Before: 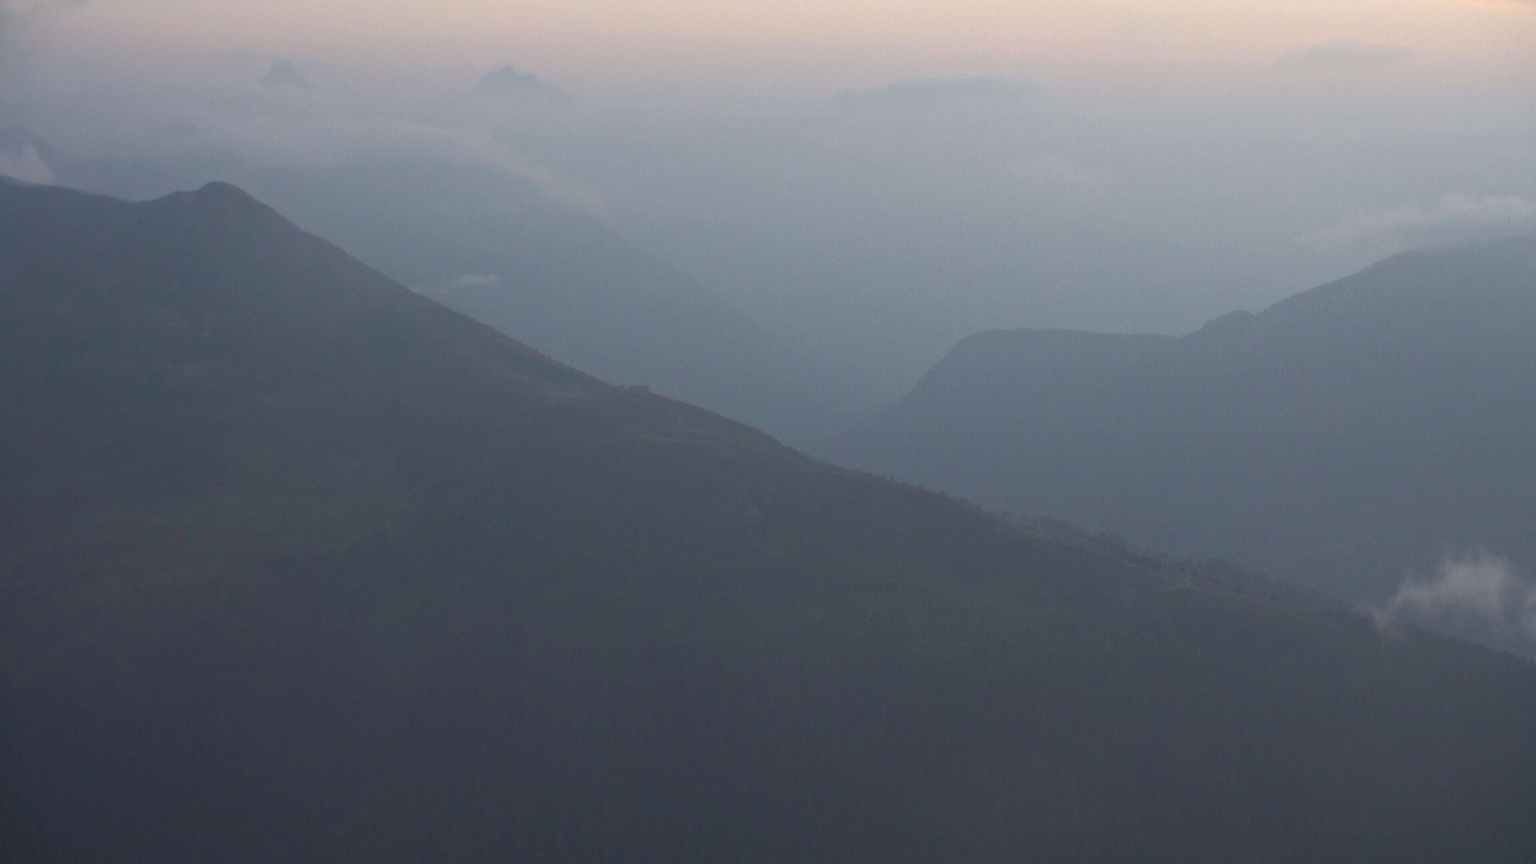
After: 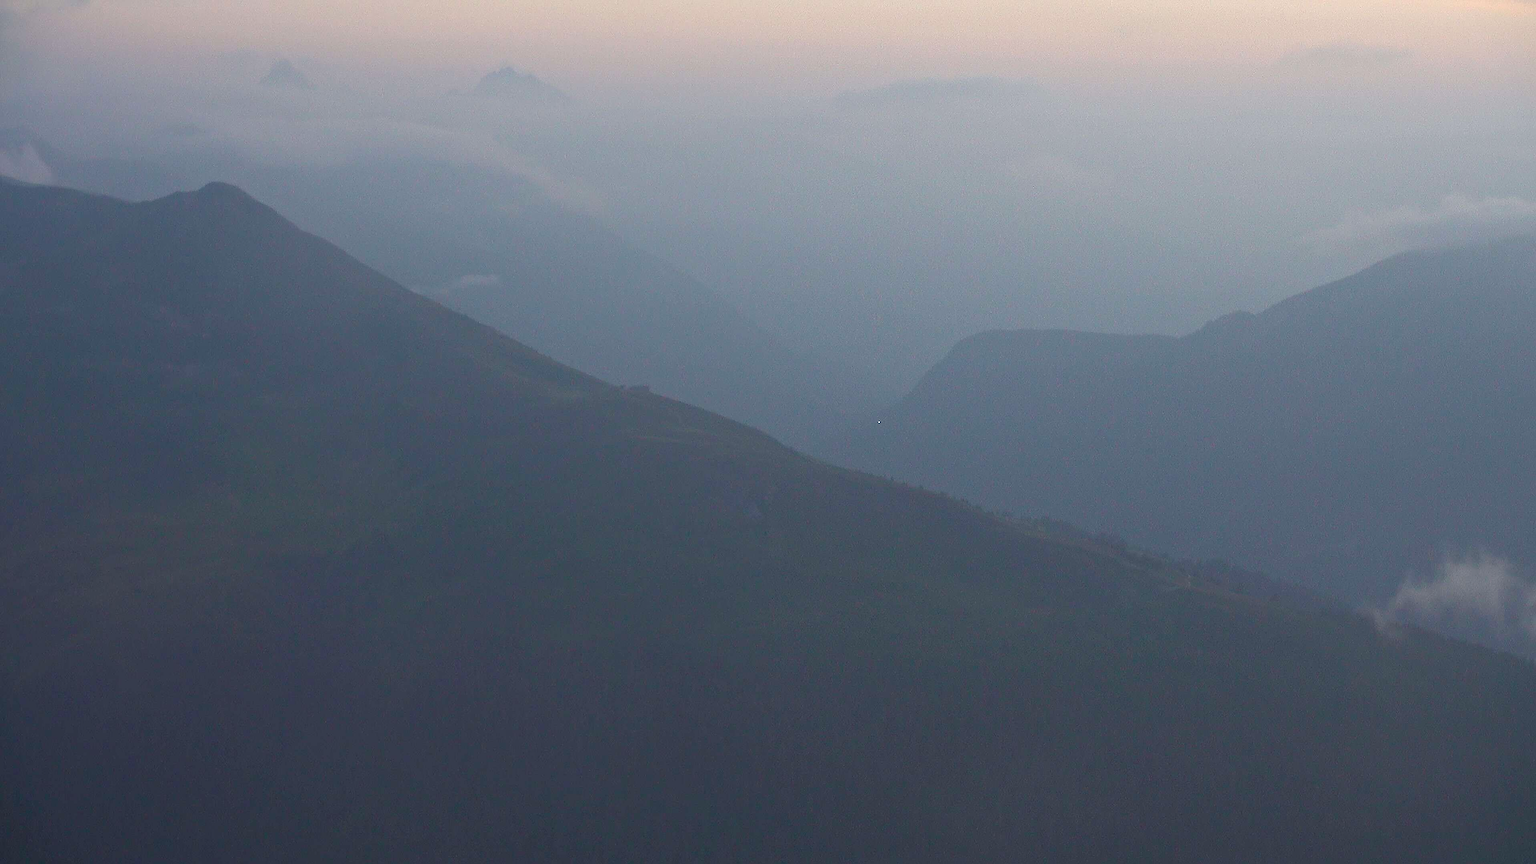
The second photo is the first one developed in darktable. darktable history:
color balance rgb: perceptual saturation grading › global saturation 14.035%, perceptual saturation grading › highlights -25.439%, perceptual saturation grading › shadows 24.483%, global vibrance 24.98%
sharpen: amount 0.999
tone equalizer: on, module defaults
